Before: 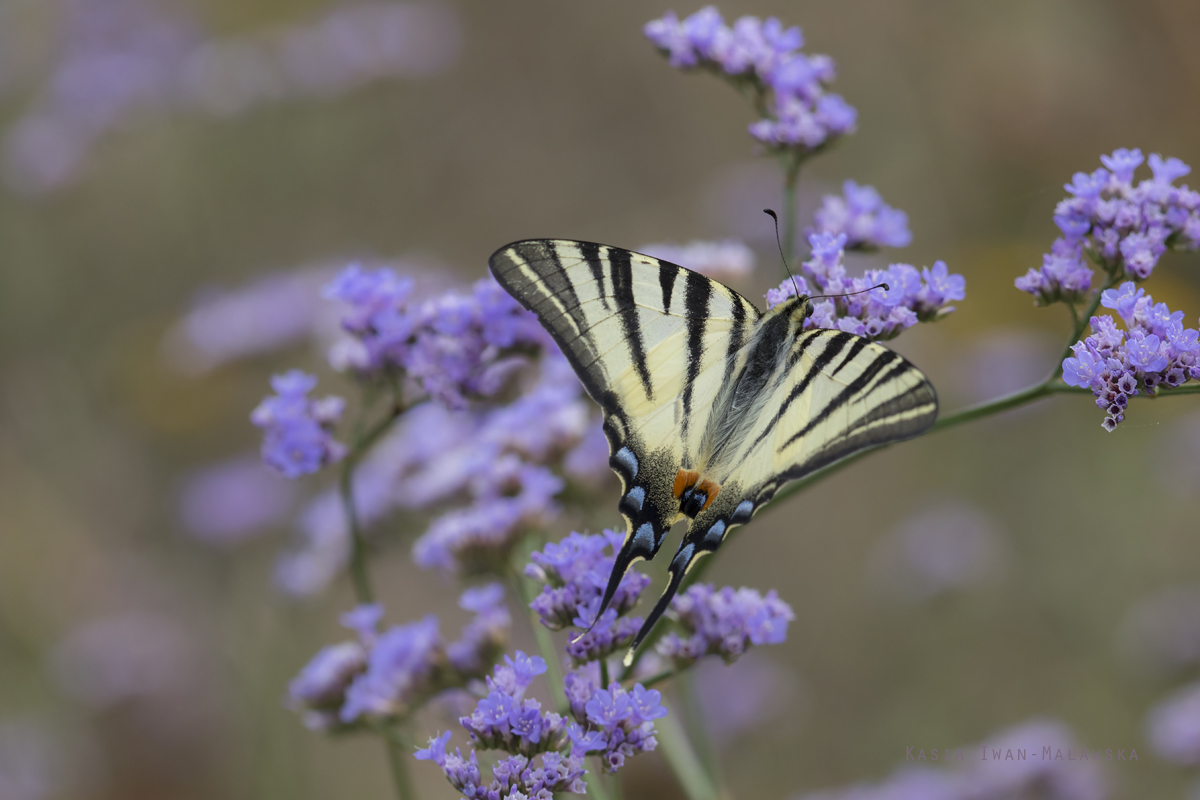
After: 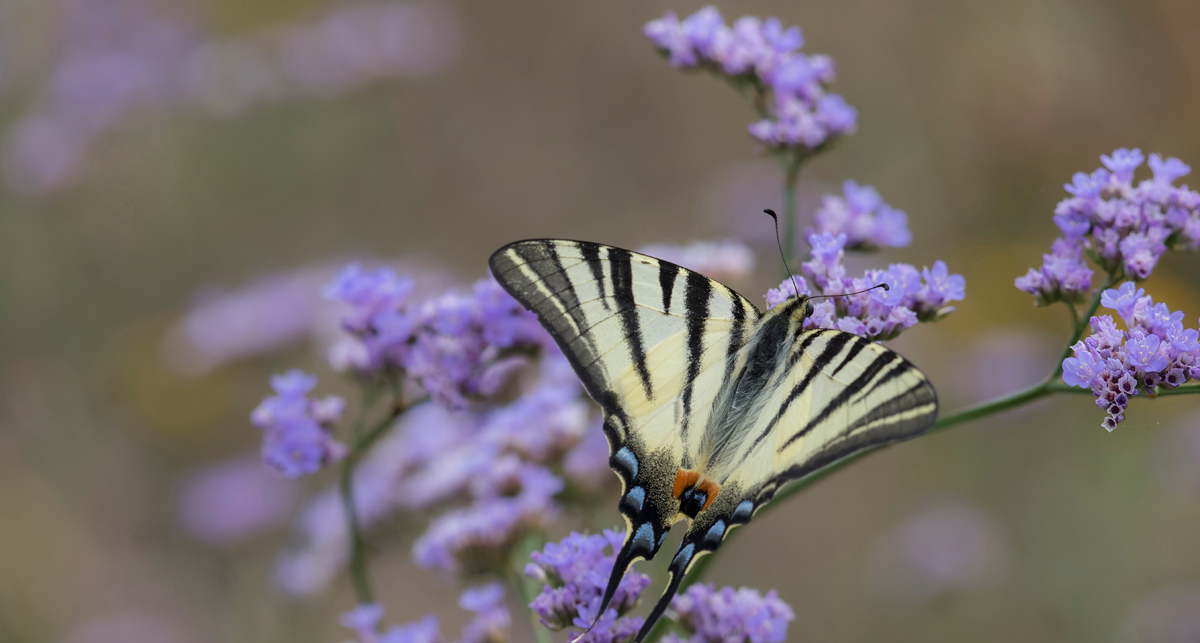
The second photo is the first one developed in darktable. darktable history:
crop: bottom 19.613%
contrast brightness saturation: saturation -0.051
shadows and highlights: soften with gaussian
